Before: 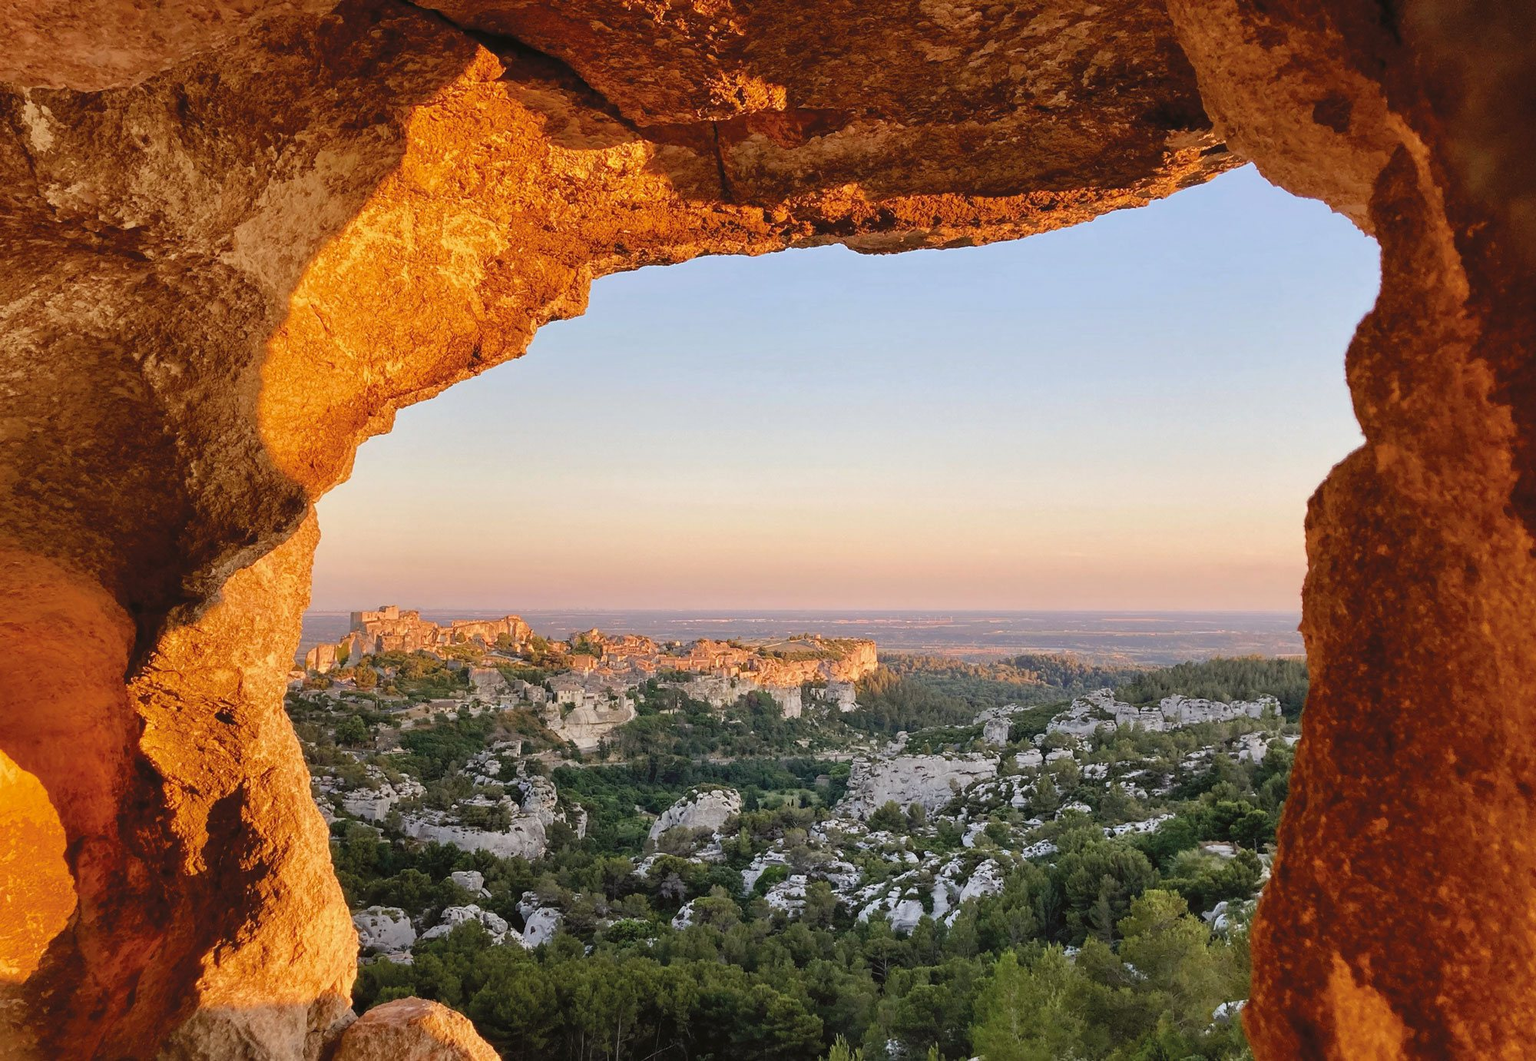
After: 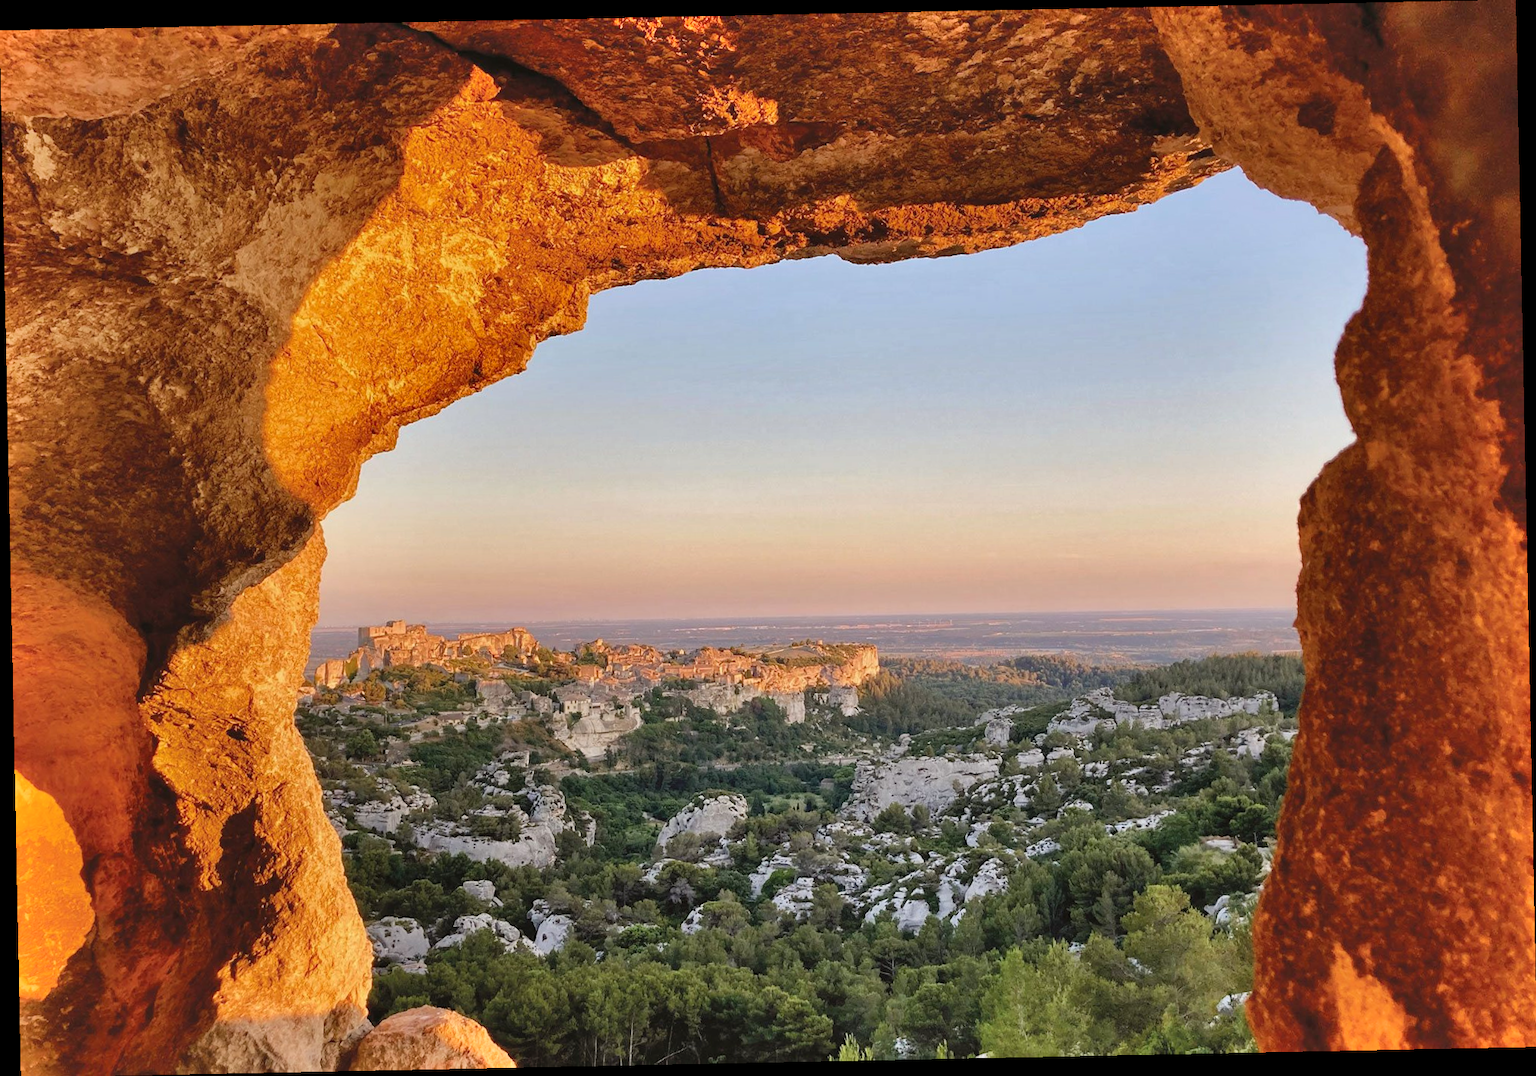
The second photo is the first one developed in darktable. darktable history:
shadows and highlights: low approximation 0.01, soften with gaussian
rotate and perspective: rotation -1.17°, automatic cropping off
